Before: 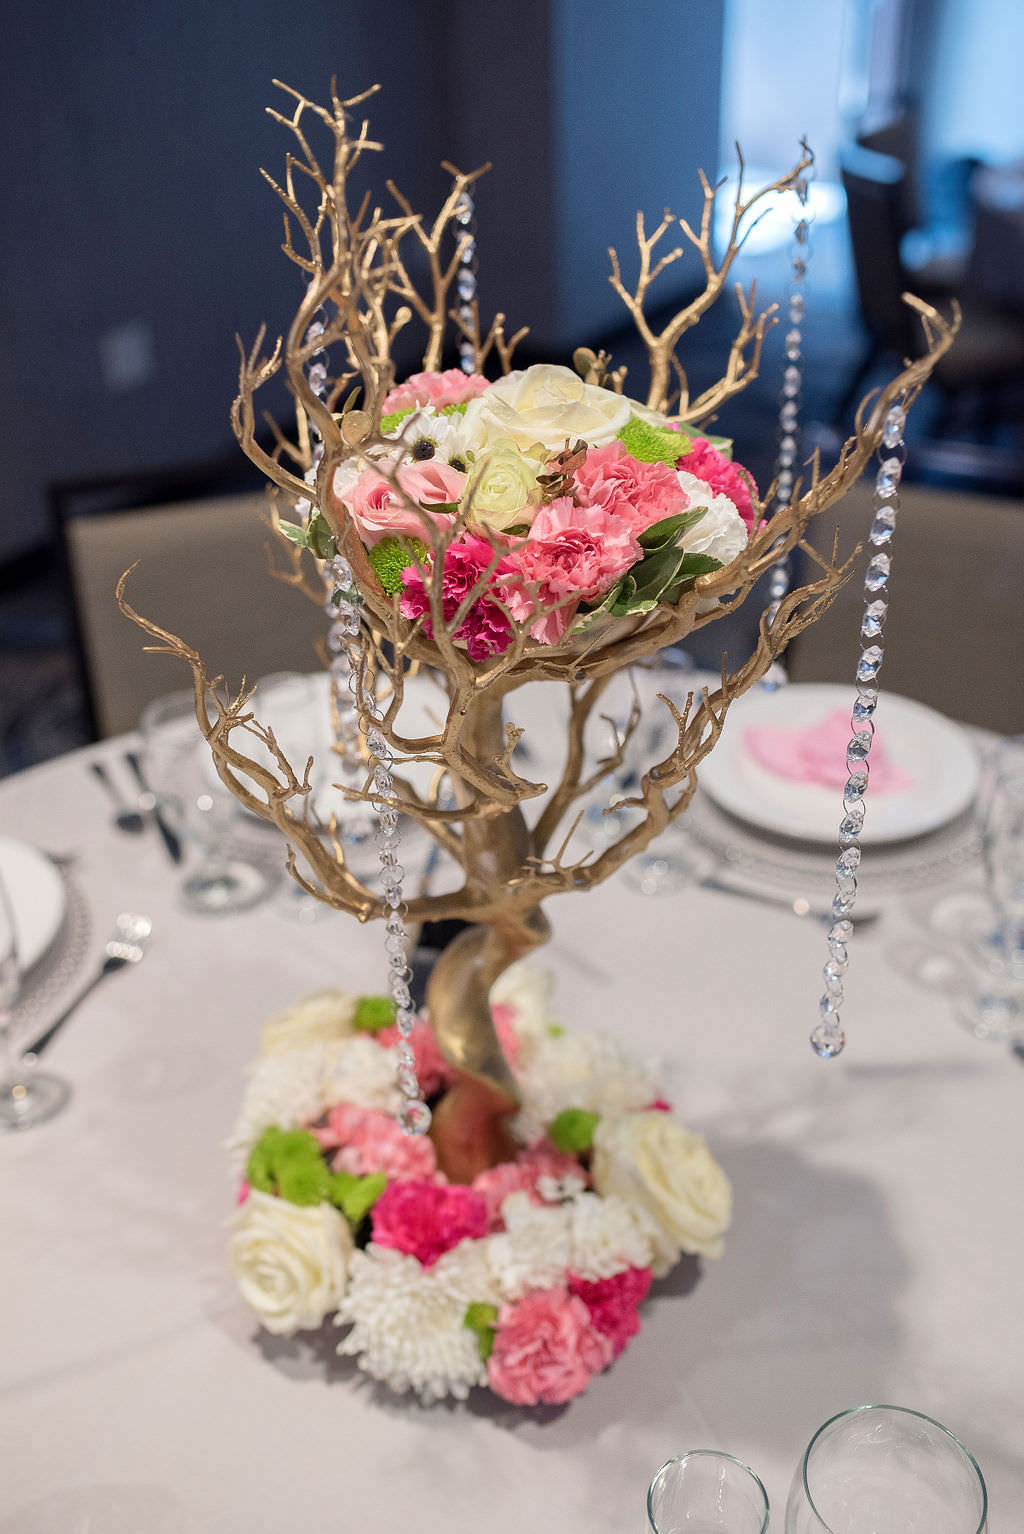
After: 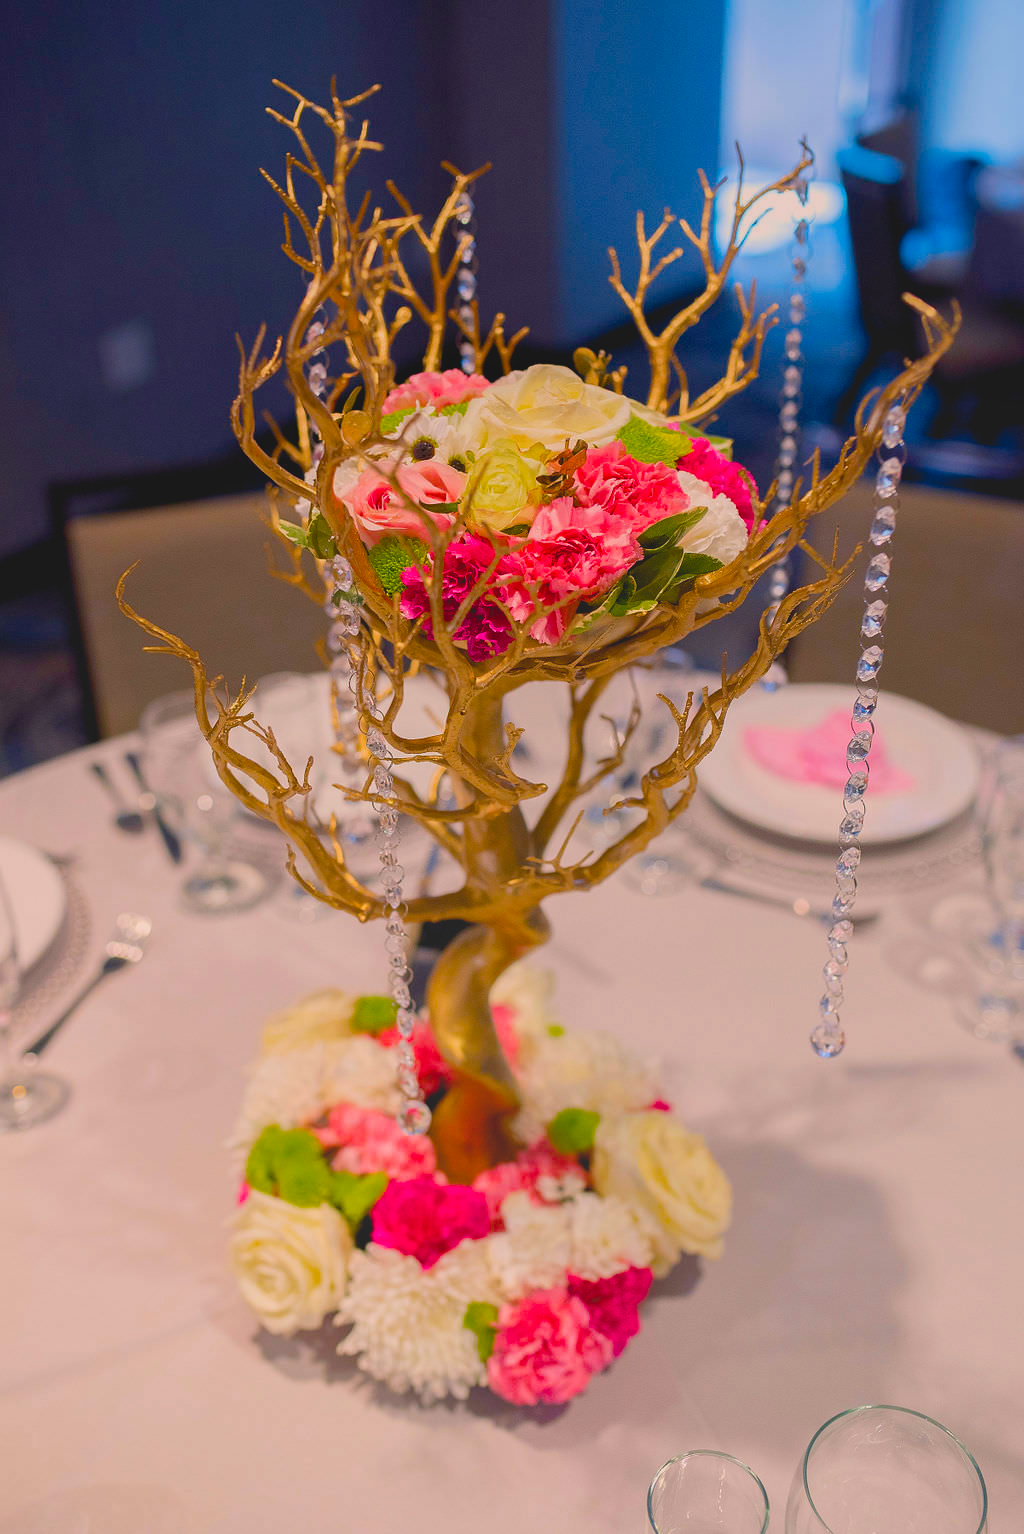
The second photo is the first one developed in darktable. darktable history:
local contrast: detail 71%
color balance rgb: power › luminance -3.645%, power › chroma 0.536%, power › hue 41.92°, highlights gain › chroma 2.424%, highlights gain › hue 37.05°, global offset › luminance -0.399%, linear chroma grading › global chroma 15.504%, perceptual saturation grading › global saturation 36.978%, perceptual saturation grading › shadows 35.269%
